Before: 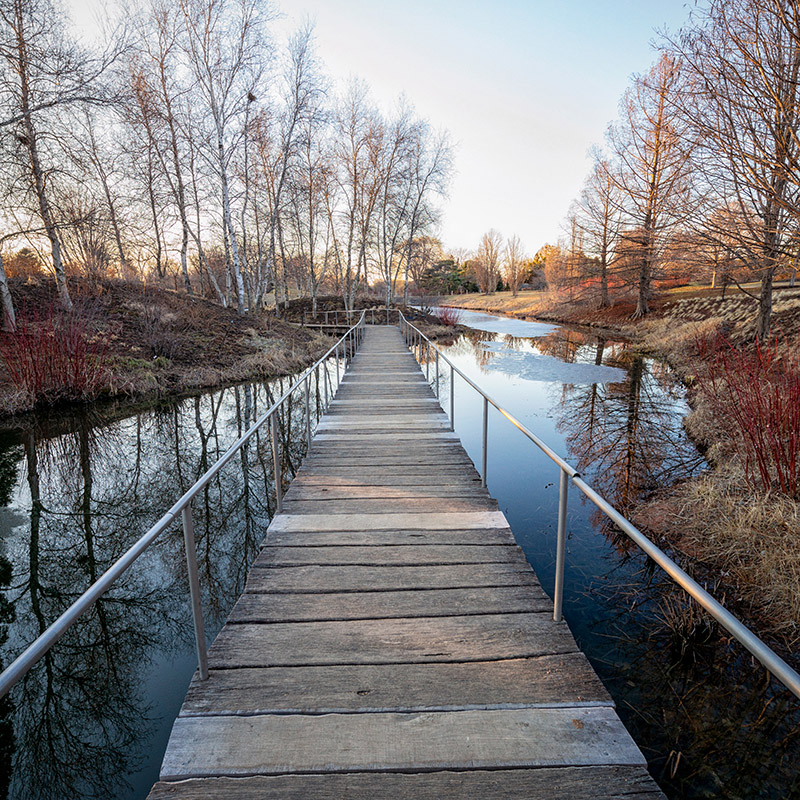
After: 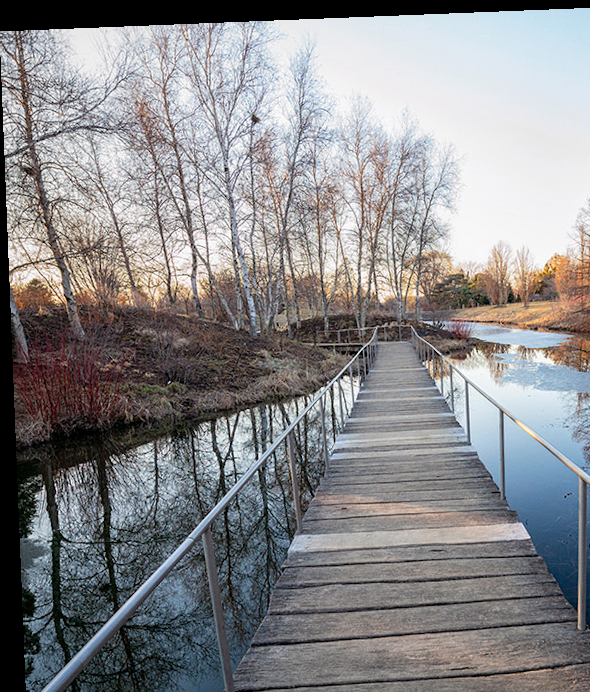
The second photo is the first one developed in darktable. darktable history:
rotate and perspective: rotation -2.29°, automatic cropping off
crop: right 28.885%, bottom 16.626%
